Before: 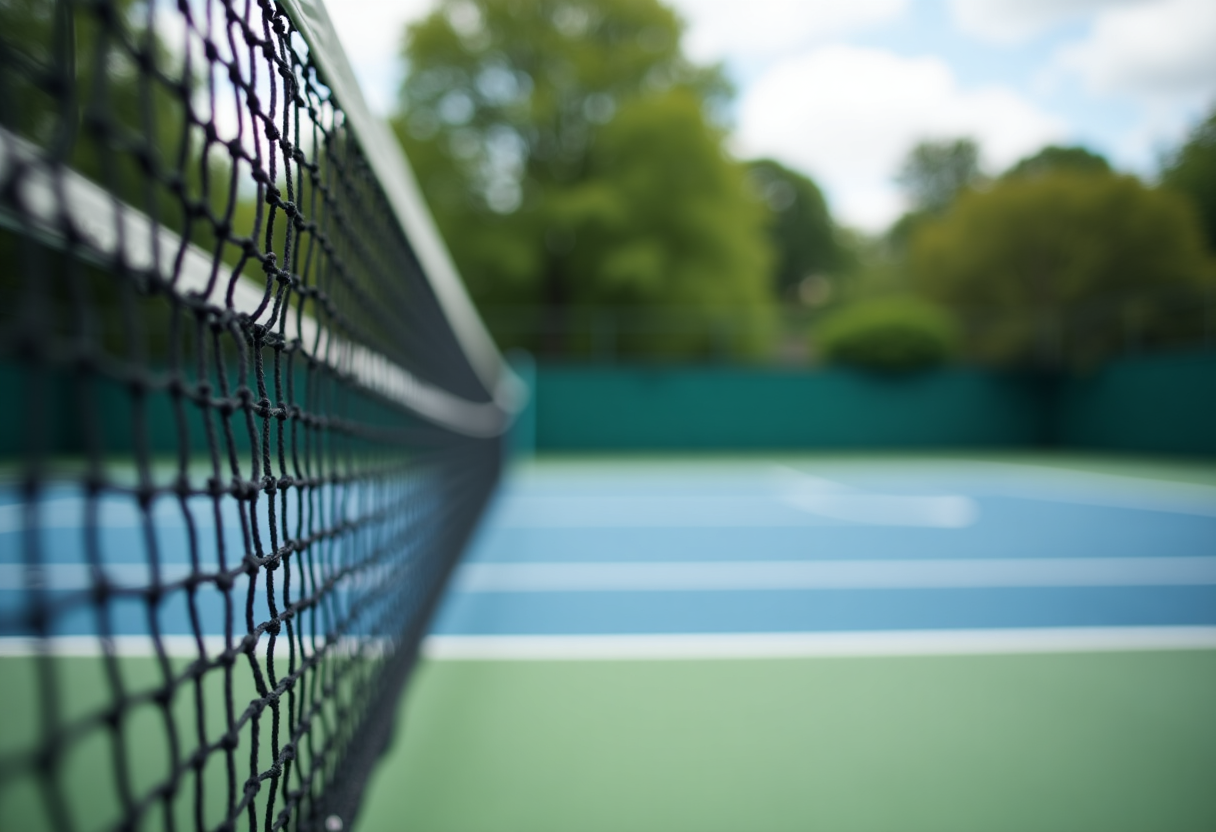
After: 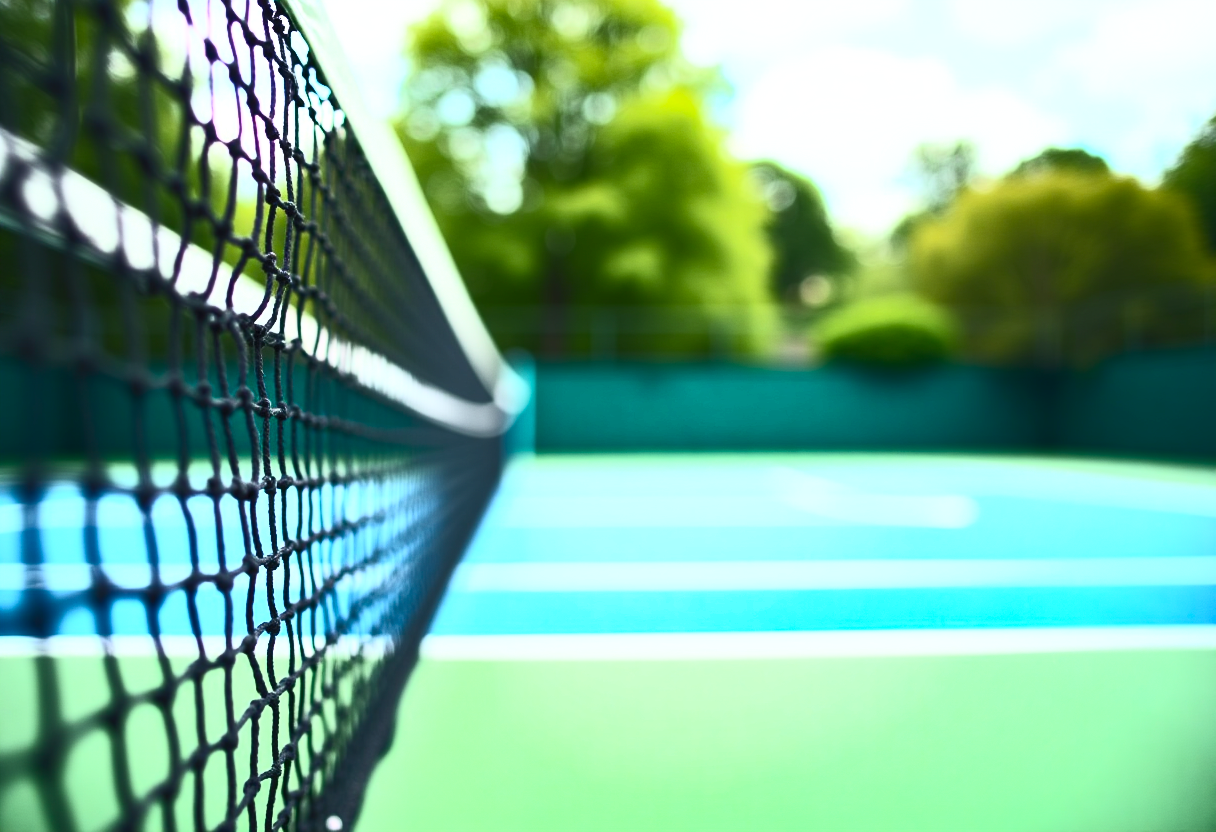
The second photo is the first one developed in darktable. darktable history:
exposure: exposure 0.509 EV, compensate exposure bias true, compensate highlight preservation false
shadows and highlights: low approximation 0.01, soften with gaussian
contrast brightness saturation: contrast 0.839, brightness 0.585, saturation 0.588
